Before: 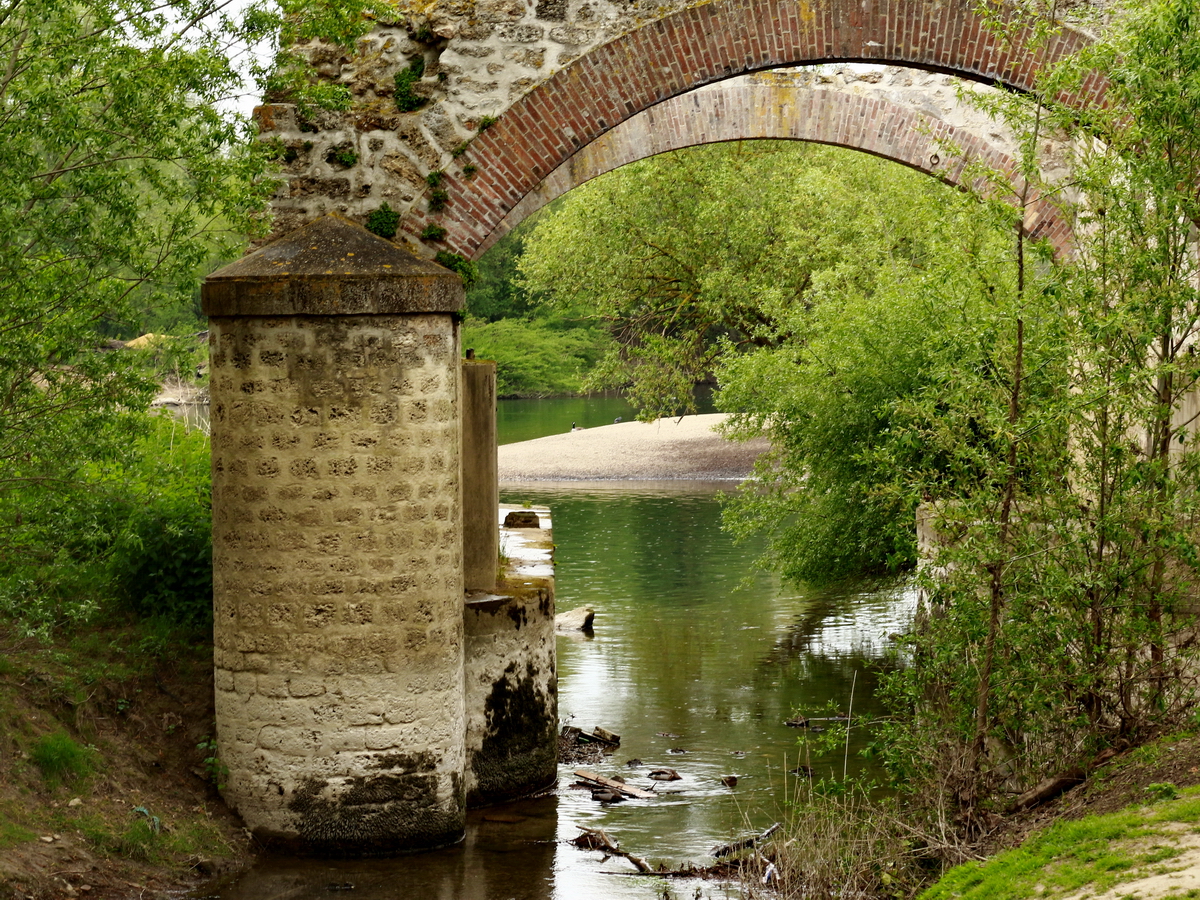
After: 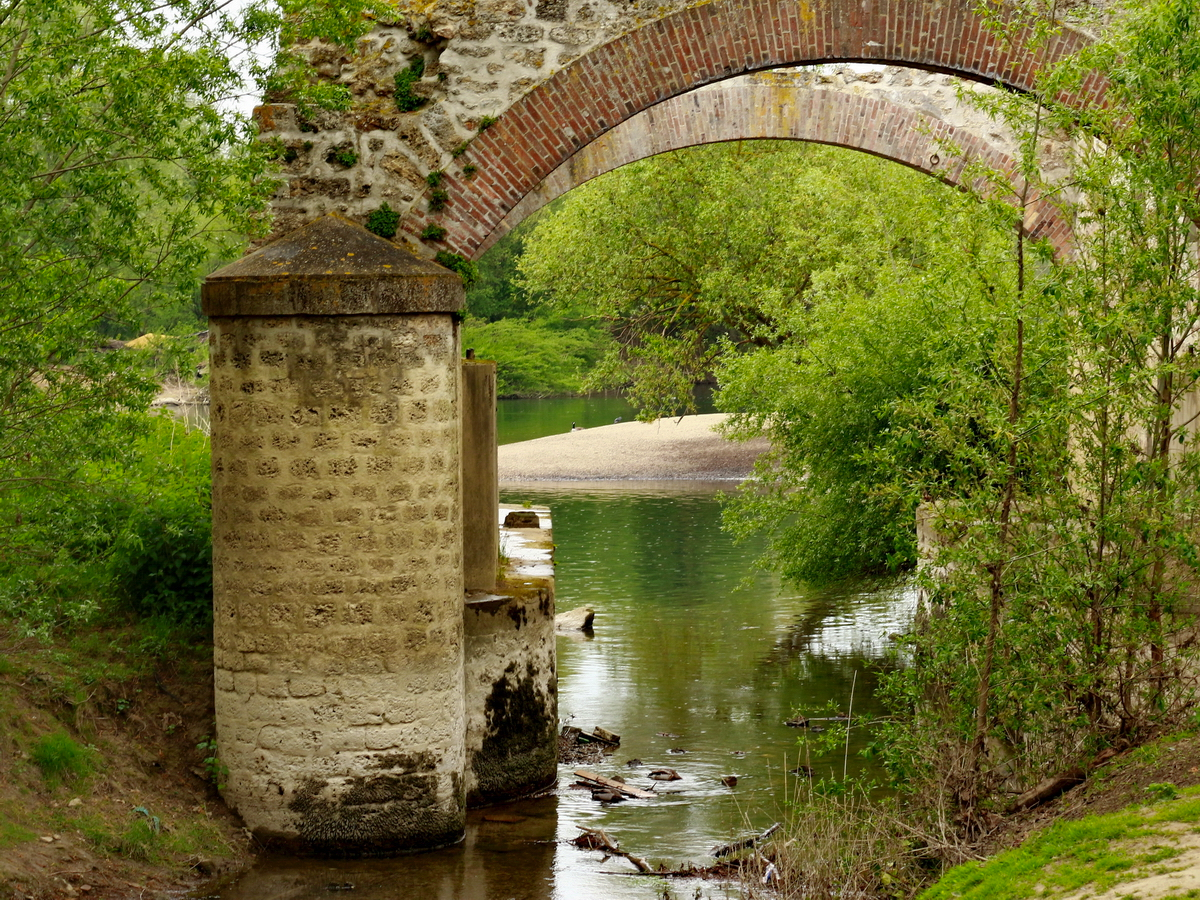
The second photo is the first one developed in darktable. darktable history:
color contrast: green-magenta contrast 1.1, blue-yellow contrast 1.1, unbound 0
shadows and highlights: on, module defaults
